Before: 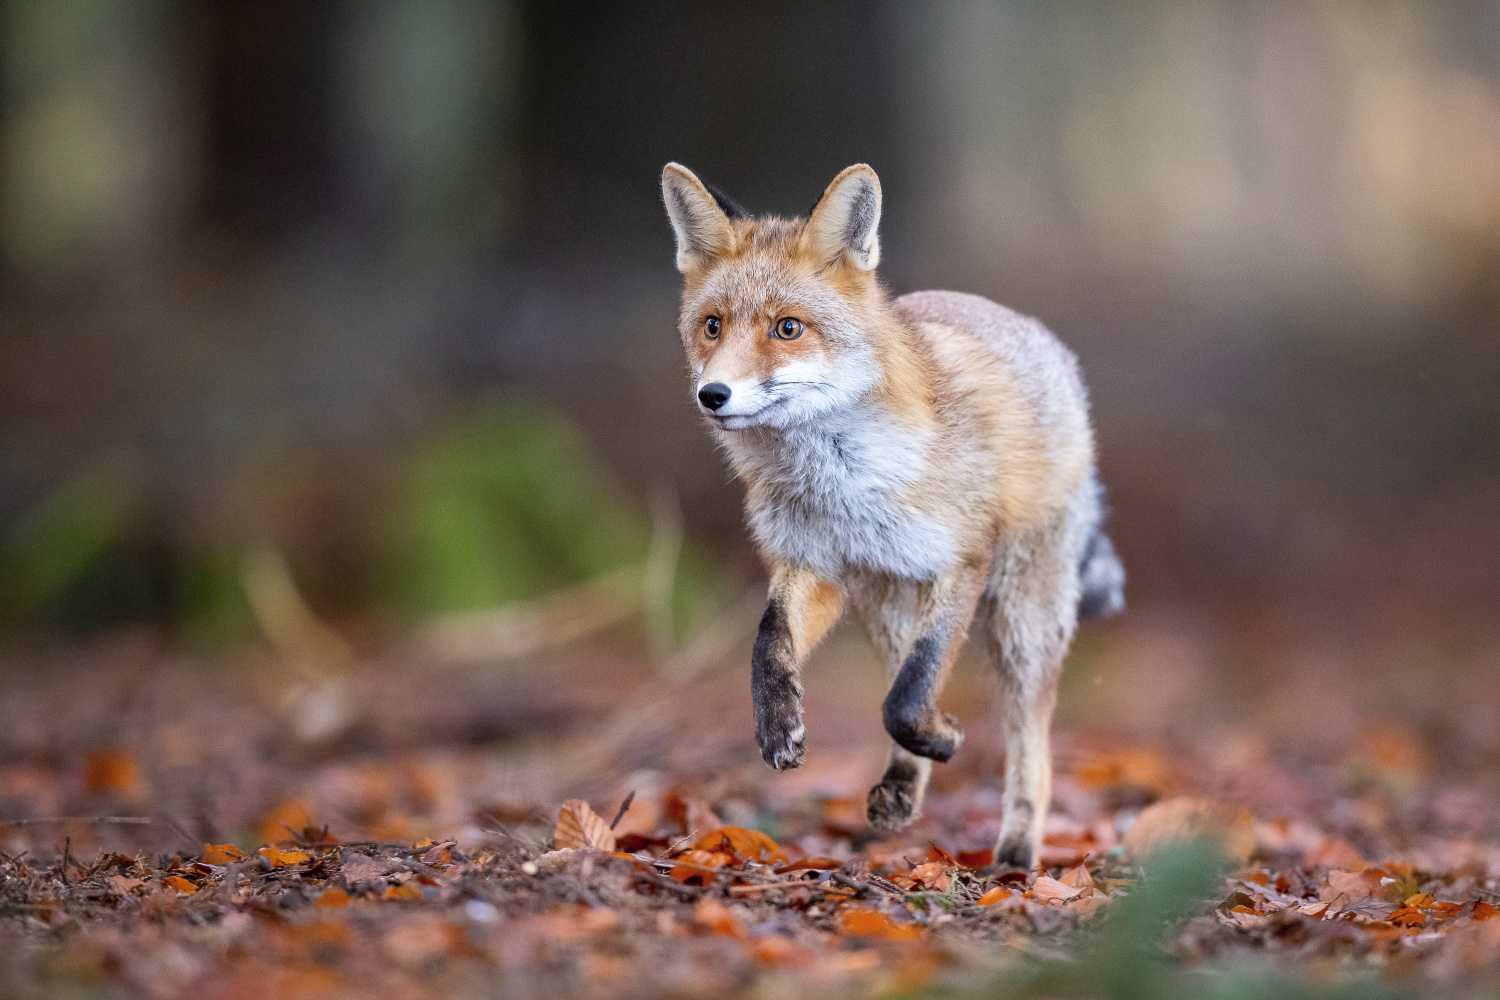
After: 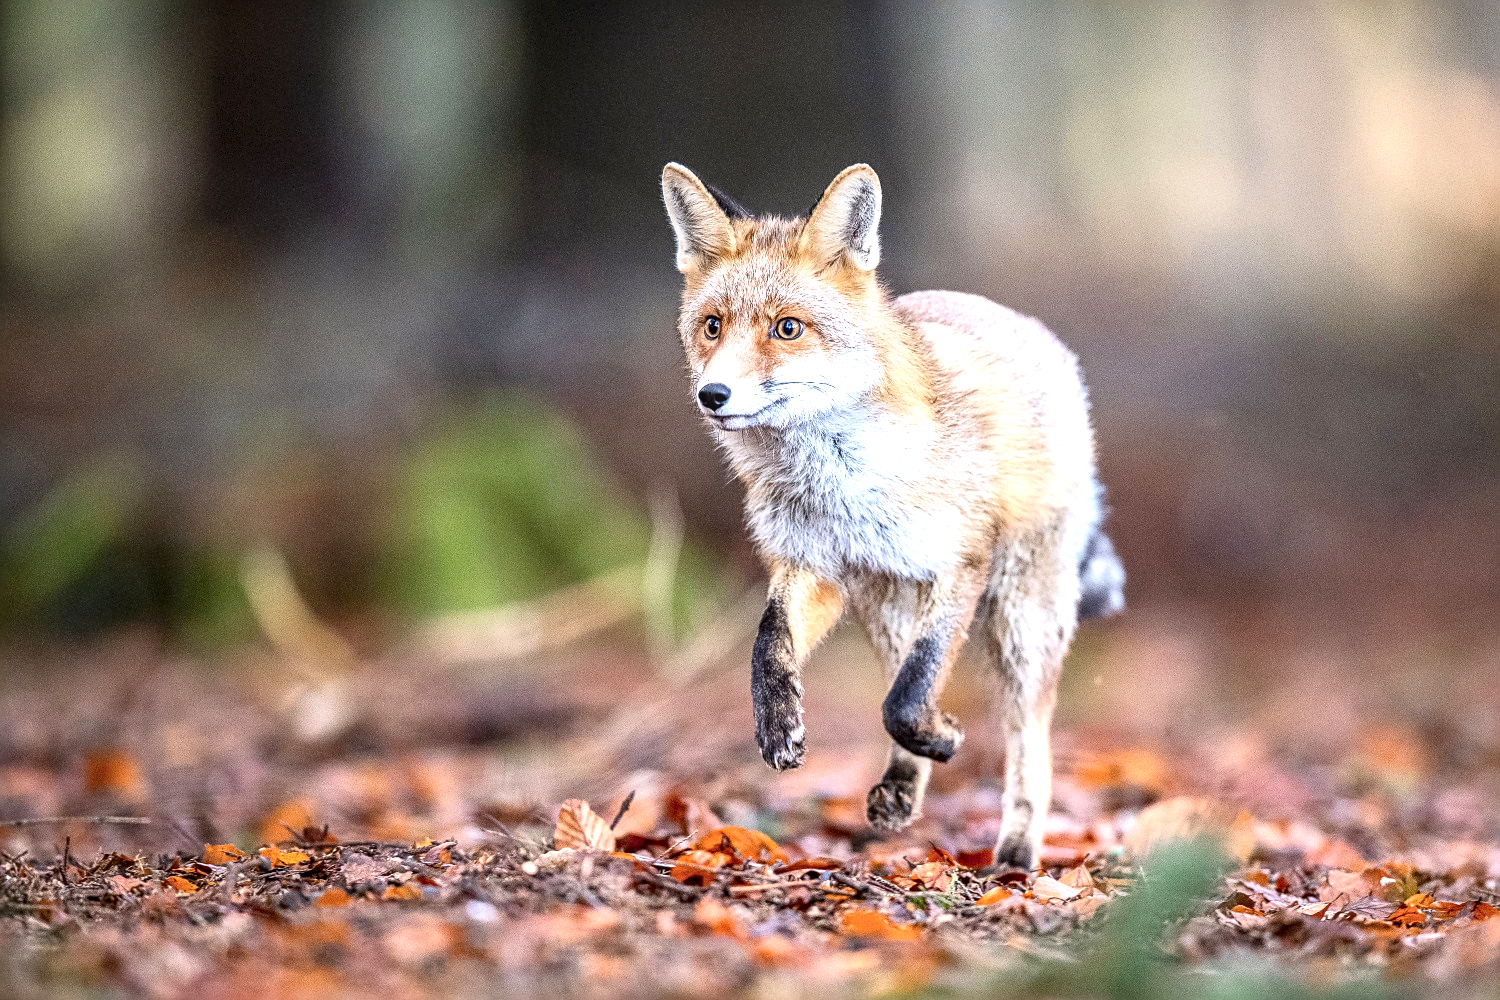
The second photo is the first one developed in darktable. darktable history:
sharpen: on, module defaults
contrast brightness saturation: contrast 0.149, brightness 0.047
exposure: black level correction 0, exposure 0.695 EV, compensate highlight preservation false
local contrast: highlights 36%, detail 135%
